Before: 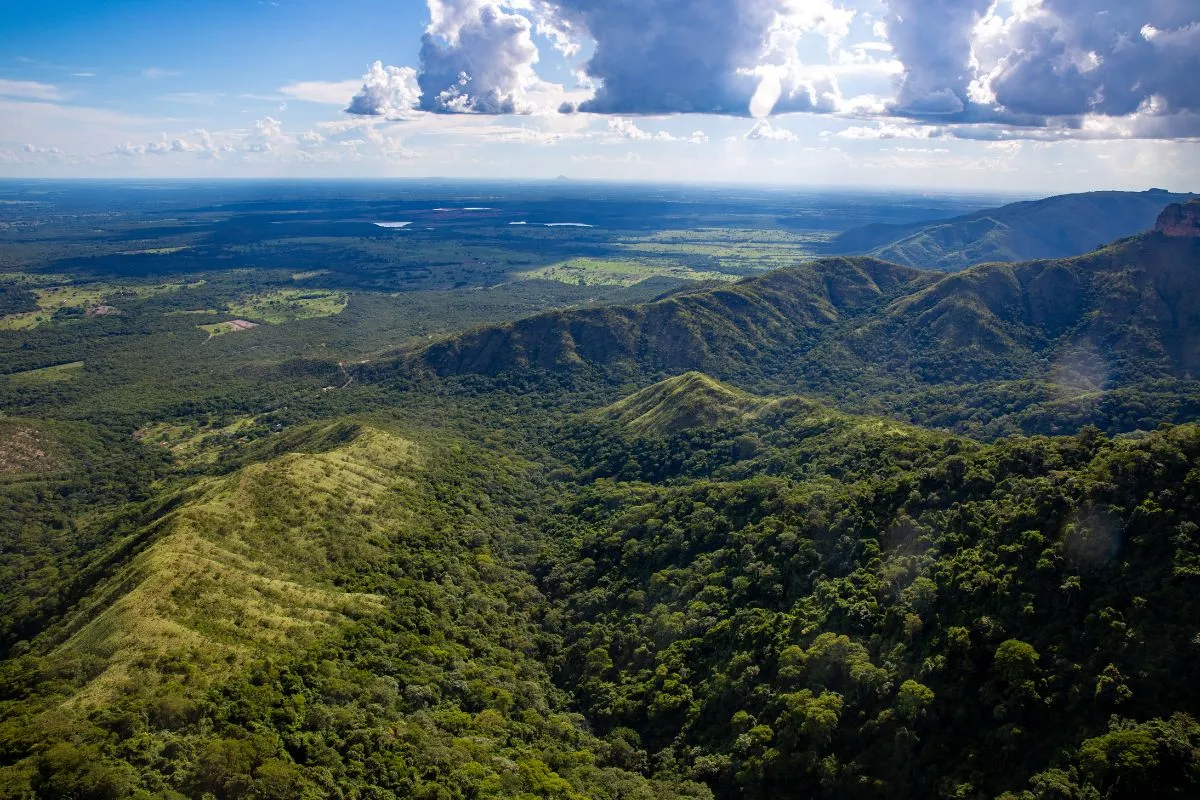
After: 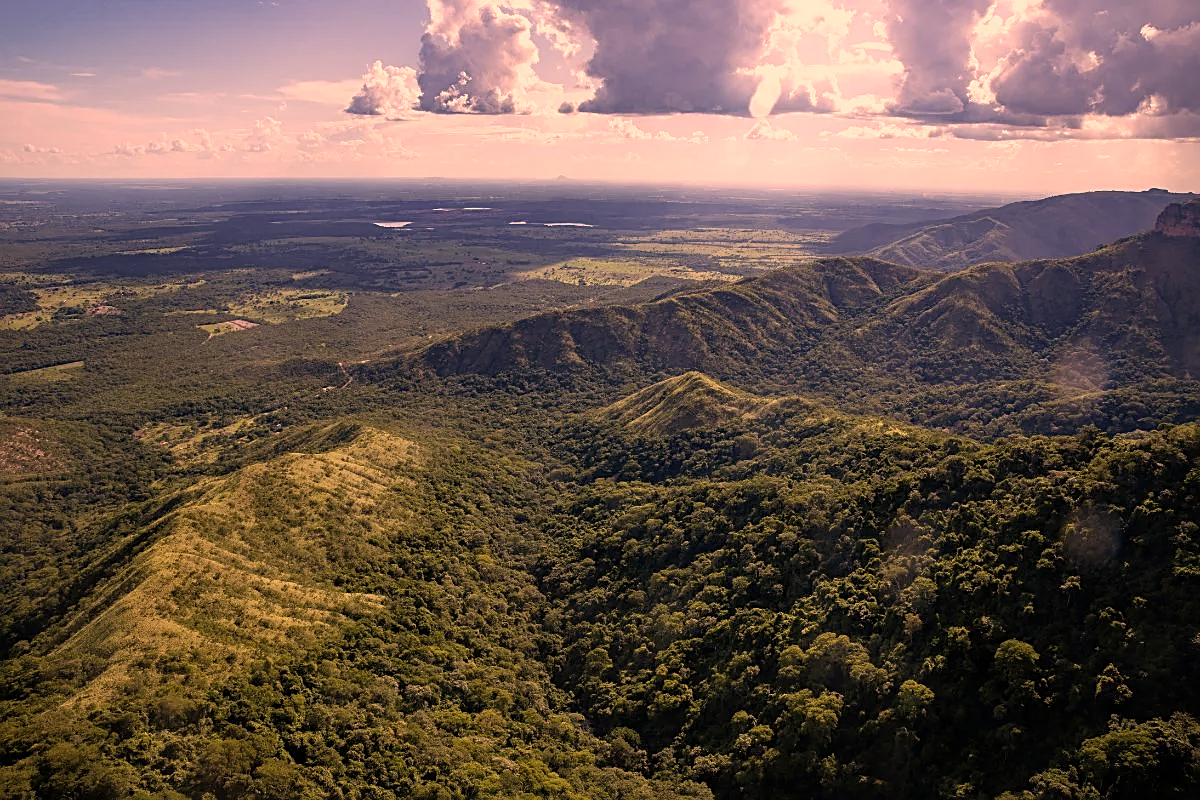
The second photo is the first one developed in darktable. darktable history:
sharpen: on, module defaults
color correction: highlights a* 40, highlights b* 40, saturation 0.69
